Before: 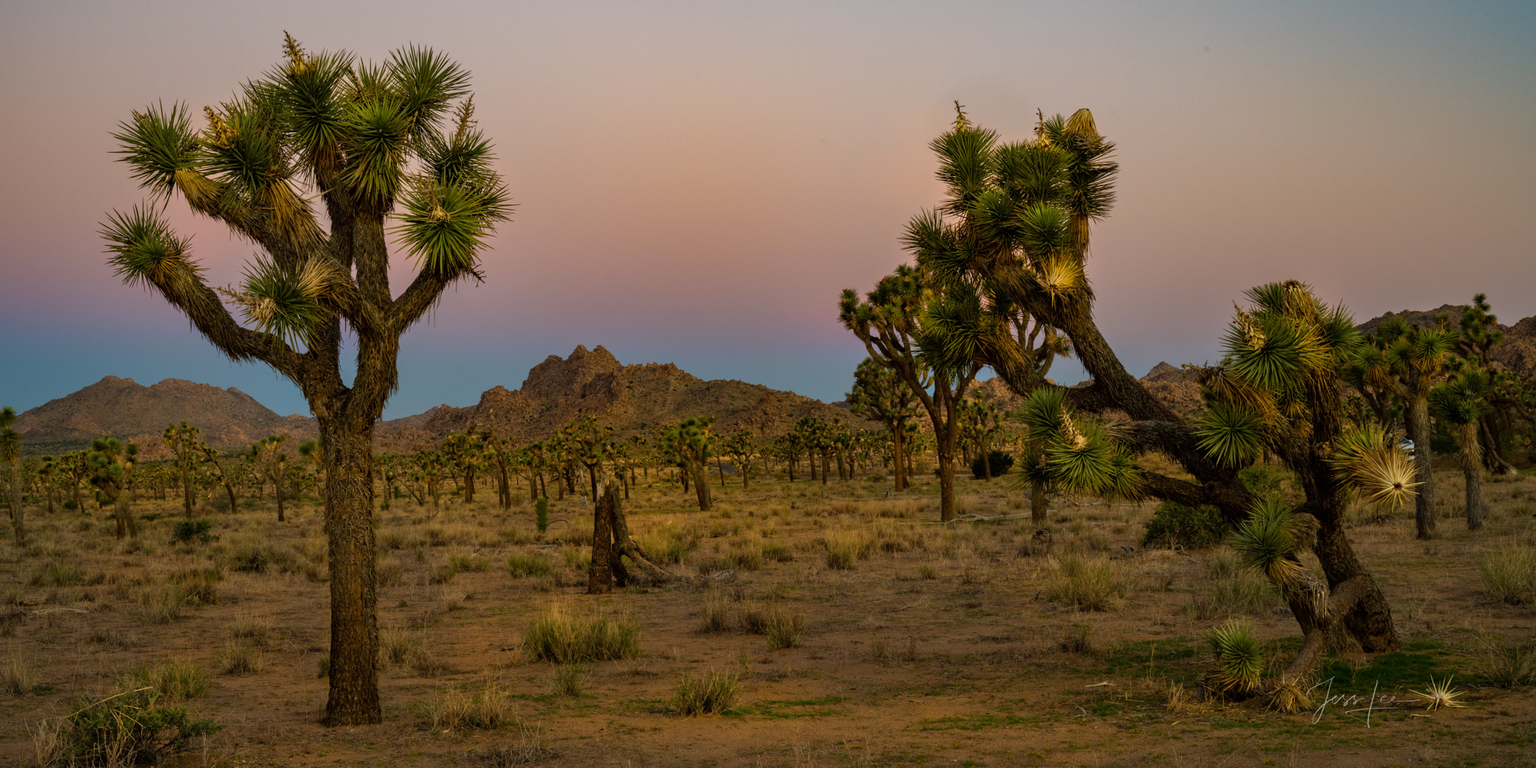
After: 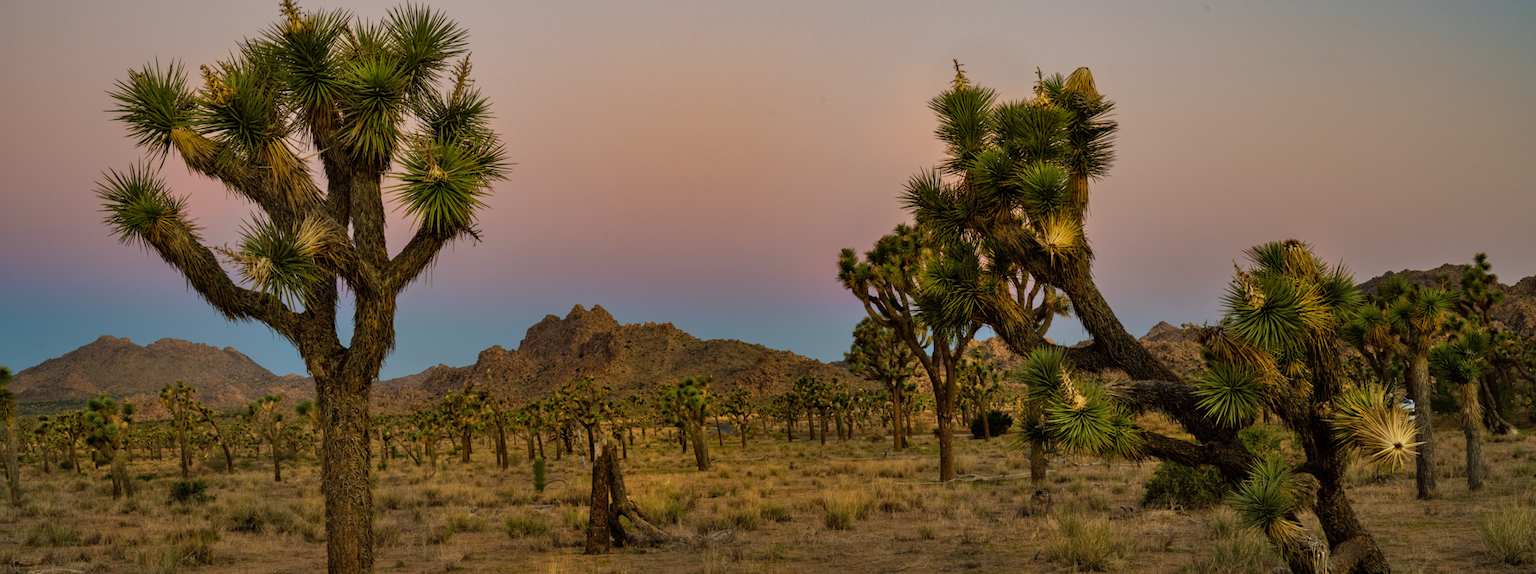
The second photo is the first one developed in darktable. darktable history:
shadows and highlights: shadows 43.59, white point adjustment -1.48, soften with gaussian
crop: left 0.312%, top 5.491%, bottom 19.865%
